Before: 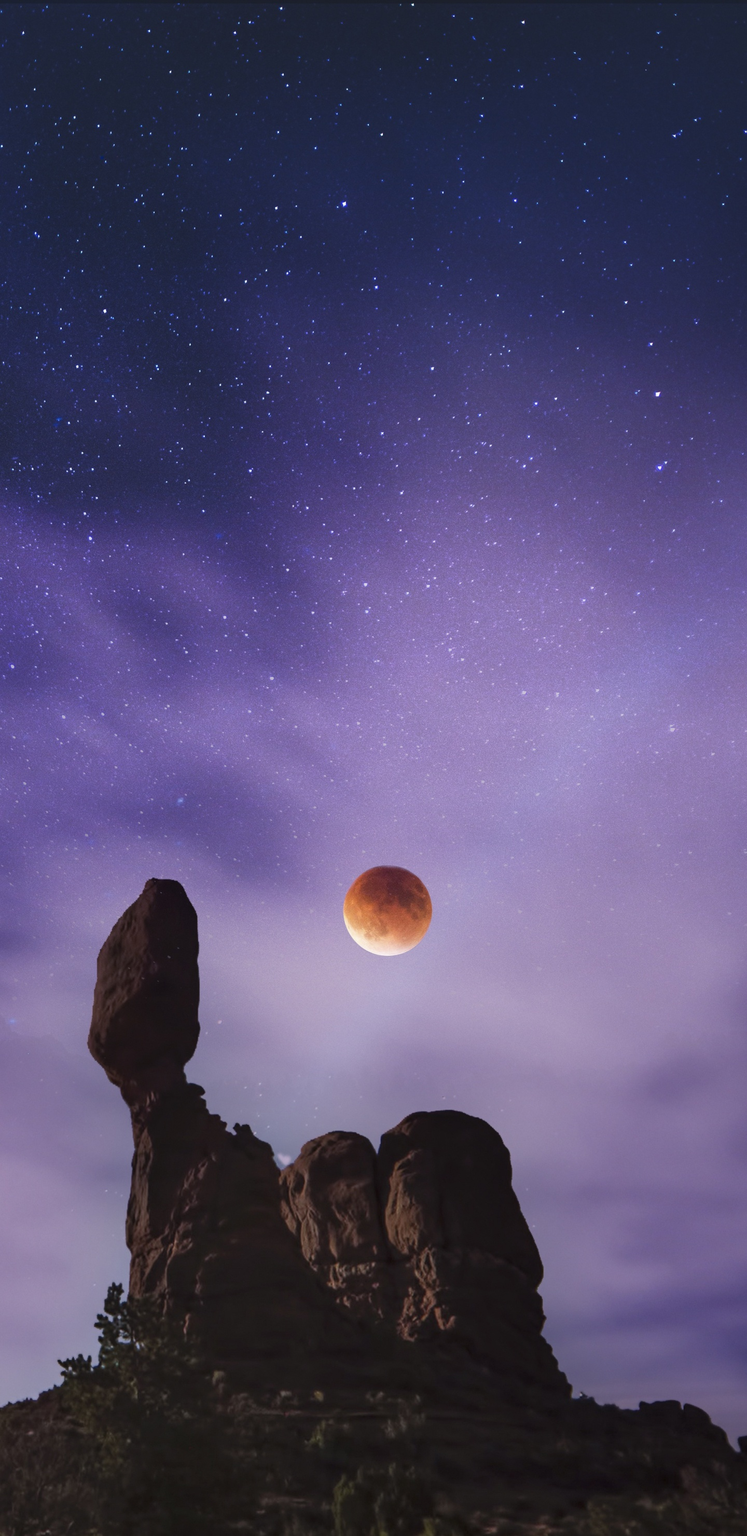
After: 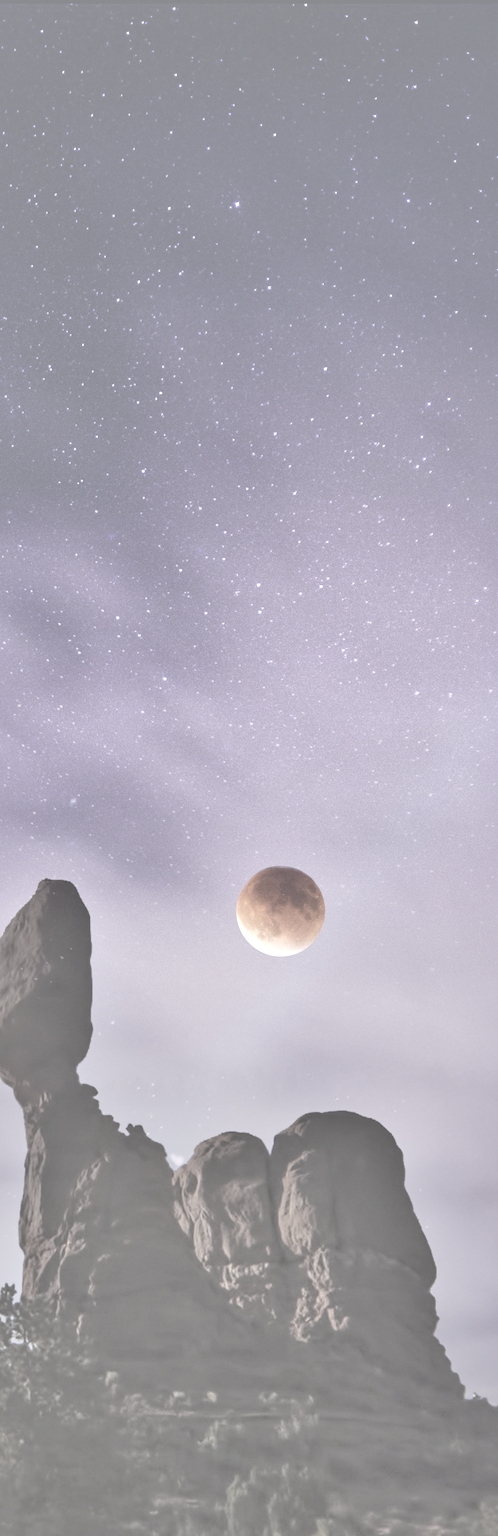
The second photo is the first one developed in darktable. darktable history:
contrast brightness saturation: contrast -0.31, brightness 0.756, saturation -0.767
crop and rotate: left 14.384%, right 18.927%
exposure: black level correction 0, exposure 0.891 EV, compensate highlight preservation false
shadows and highlights: low approximation 0.01, soften with gaussian
local contrast: mode bilateral grid, contrast 19, coarseness 49, detail 150%, midtone range 0.2
